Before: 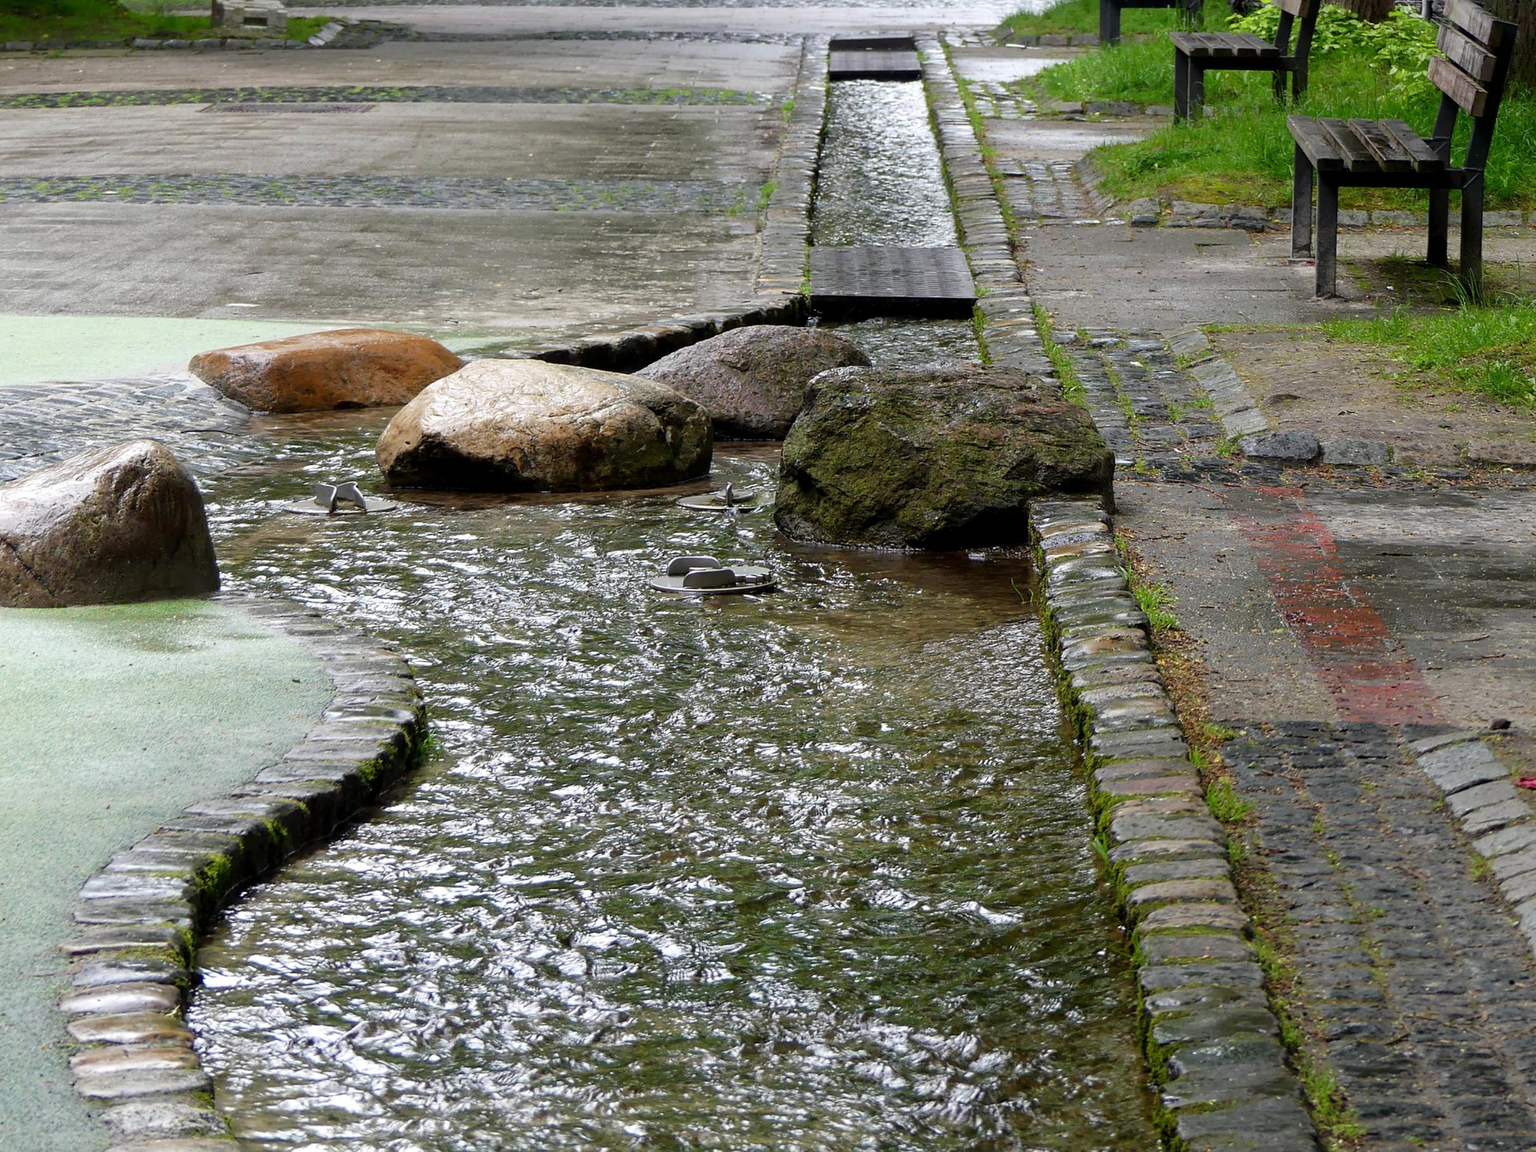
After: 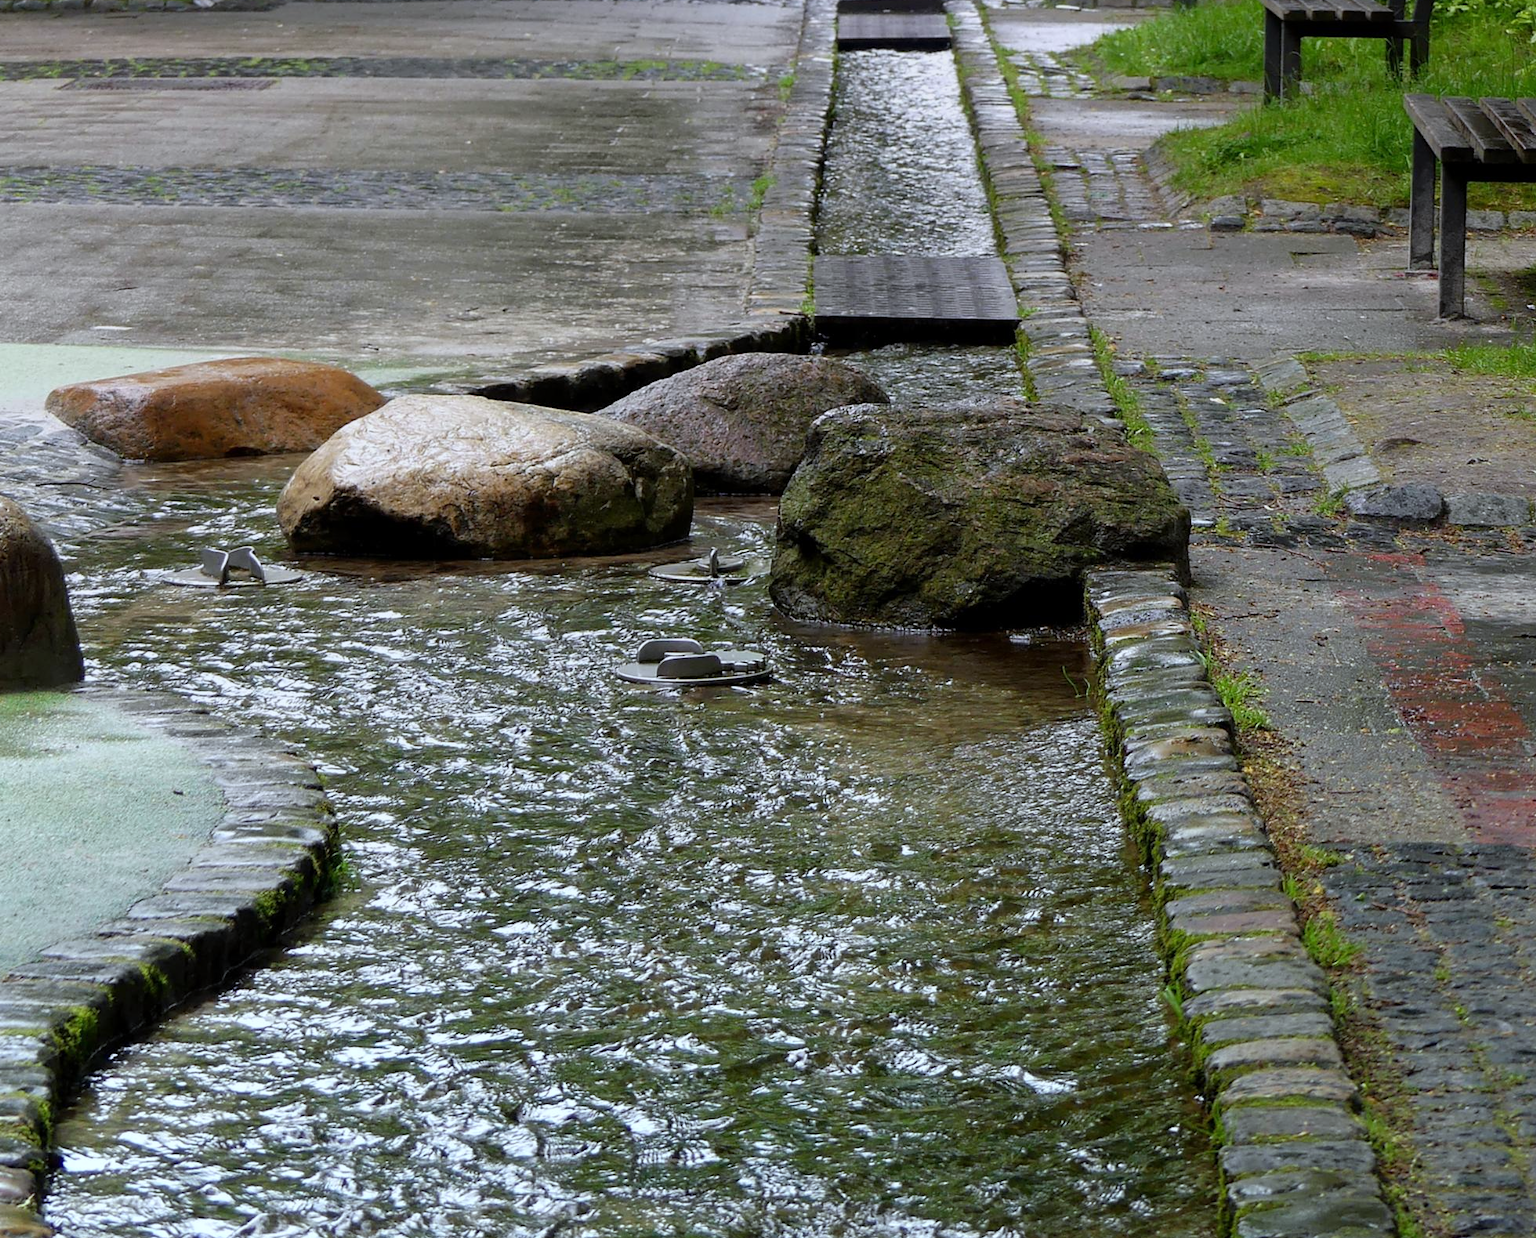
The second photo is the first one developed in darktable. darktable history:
graduated density: density 0.38 EV, hardness 21%, rotation -6.11°, saturation 32%
crop: left 9.929%, top 3.475%, right 9.188%, bottom 9.529%
white balance: red 0.925, blue 1.046
